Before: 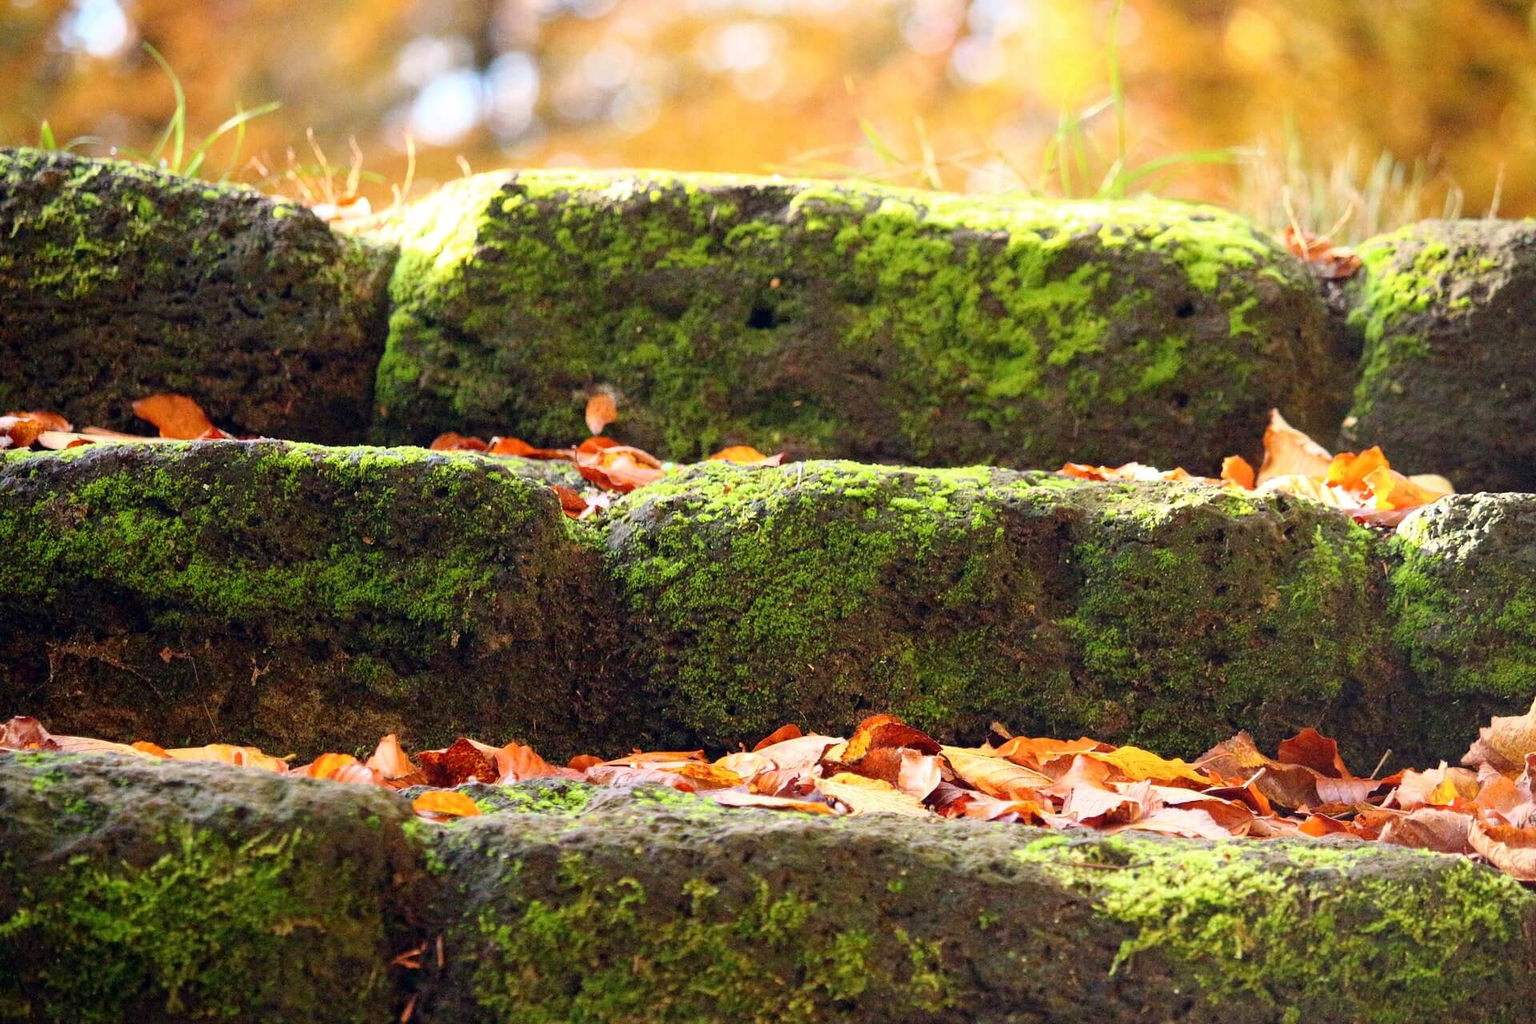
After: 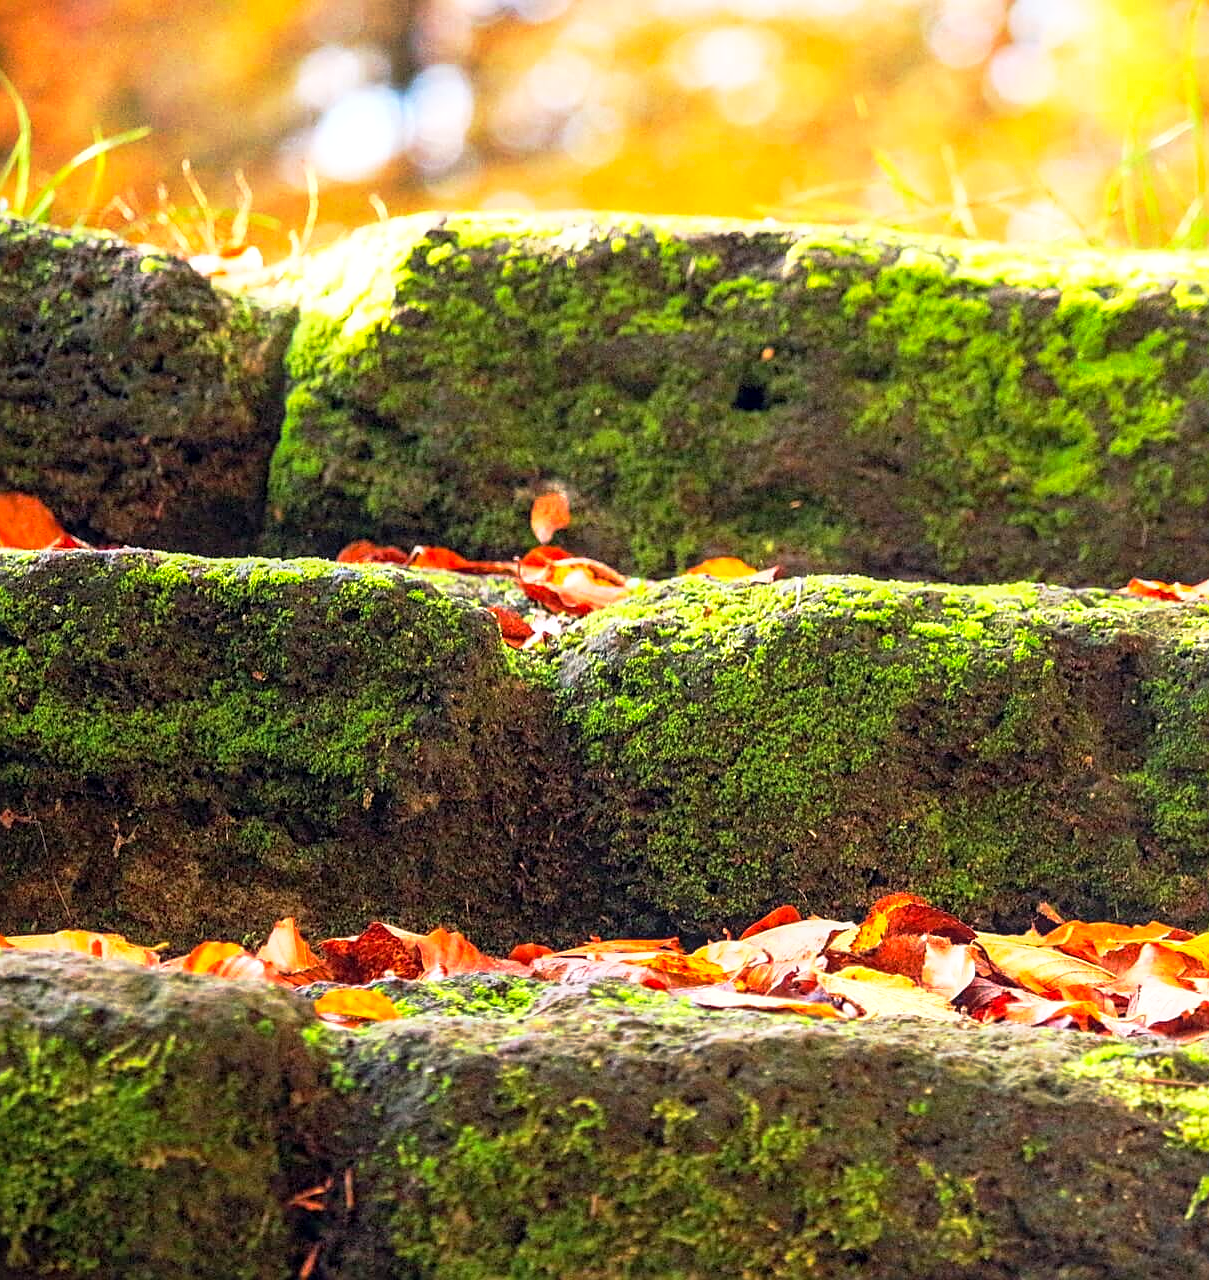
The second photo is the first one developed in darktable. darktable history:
crop: left 10.516%, right 26.501%
local contrast: on, module defaults
base curve: curves: ch0 [(0, 0) (0.257, 0.25) (0.482, 0.586) (0.757, 0.871) (1, 1)], preserve colors none
sharpen: on, module defaults
contrast brightness saturation: brightness 0.085, saturation 0.19
